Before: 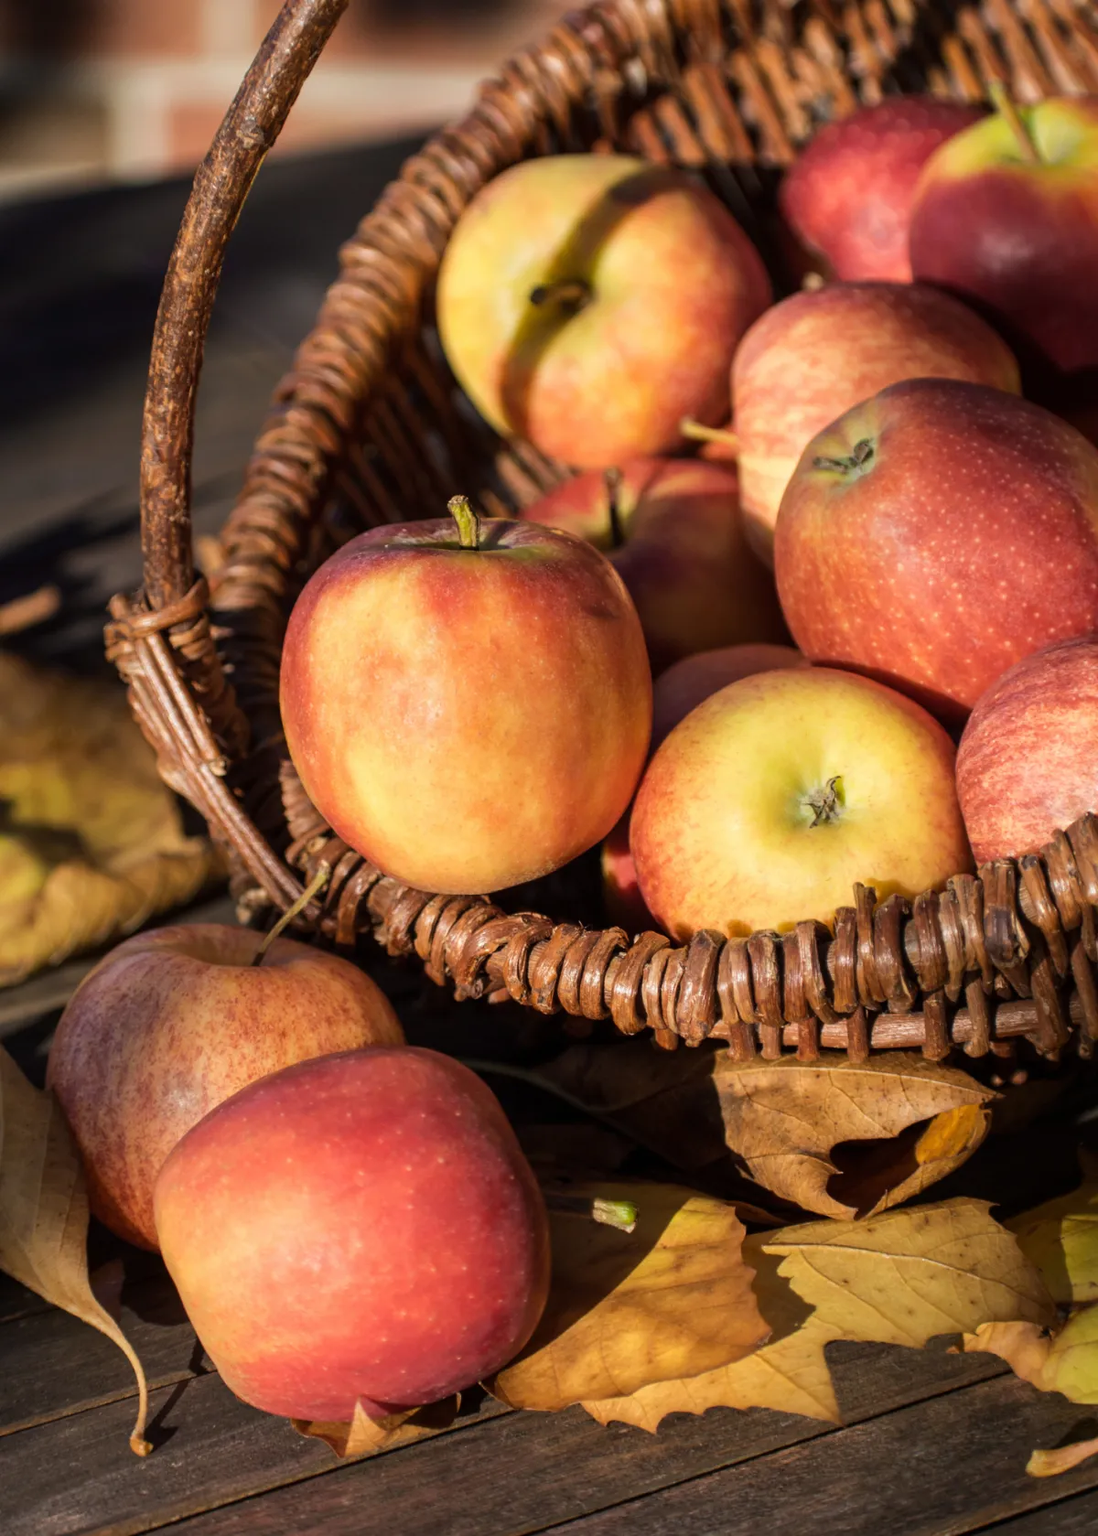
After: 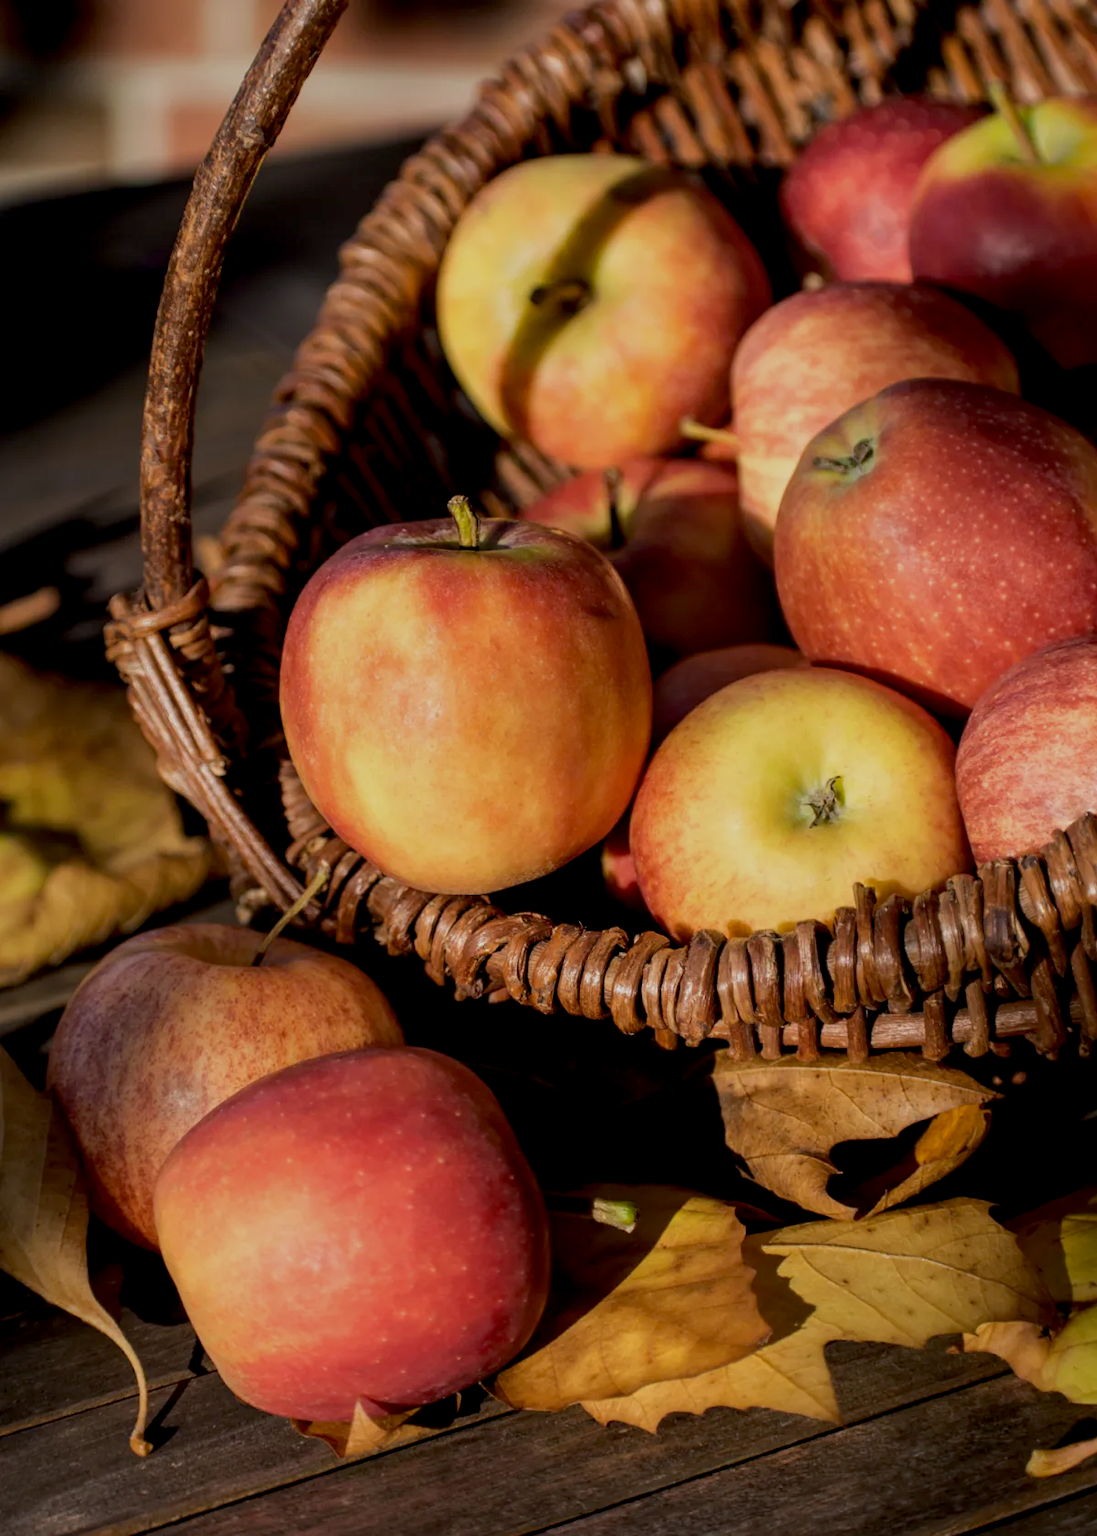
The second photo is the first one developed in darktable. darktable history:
exposure: black level correction 0.011, exposure -0.476 EV, compensate highlight preservation false
